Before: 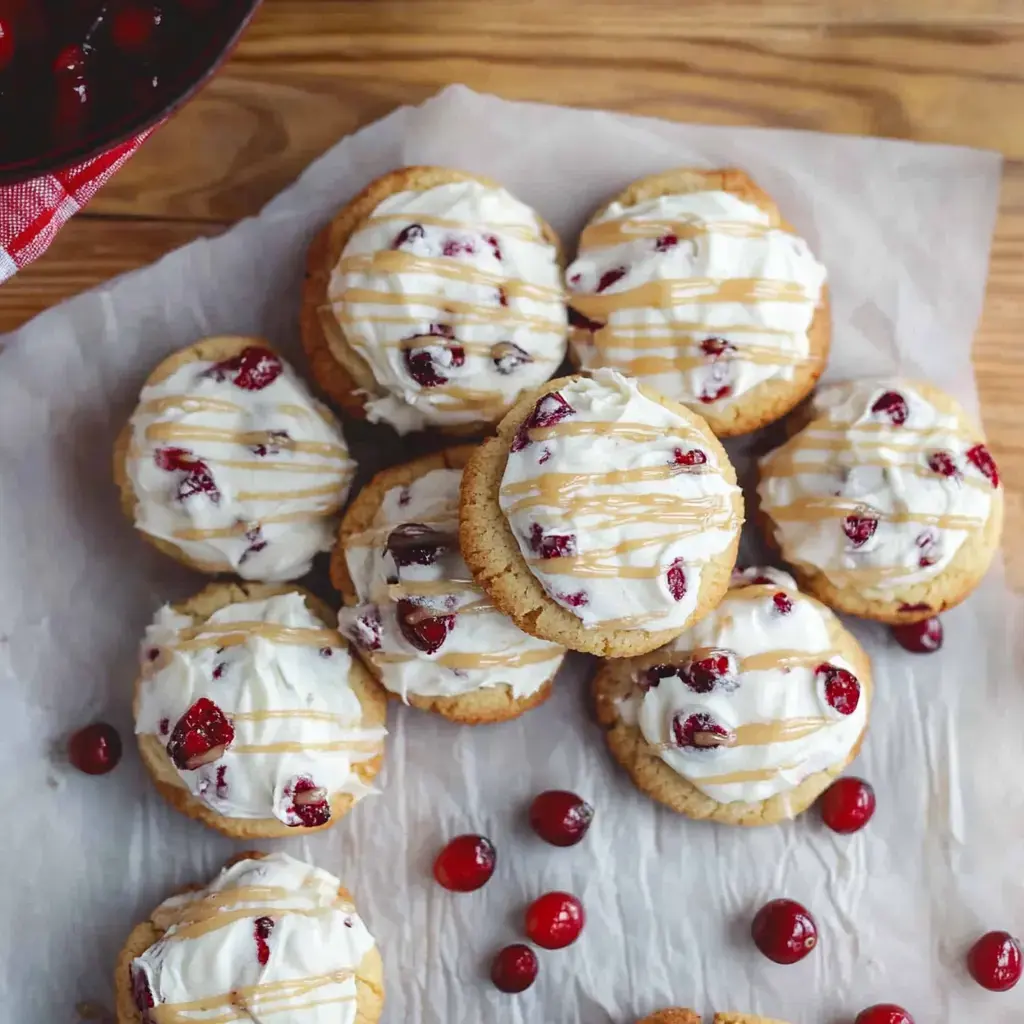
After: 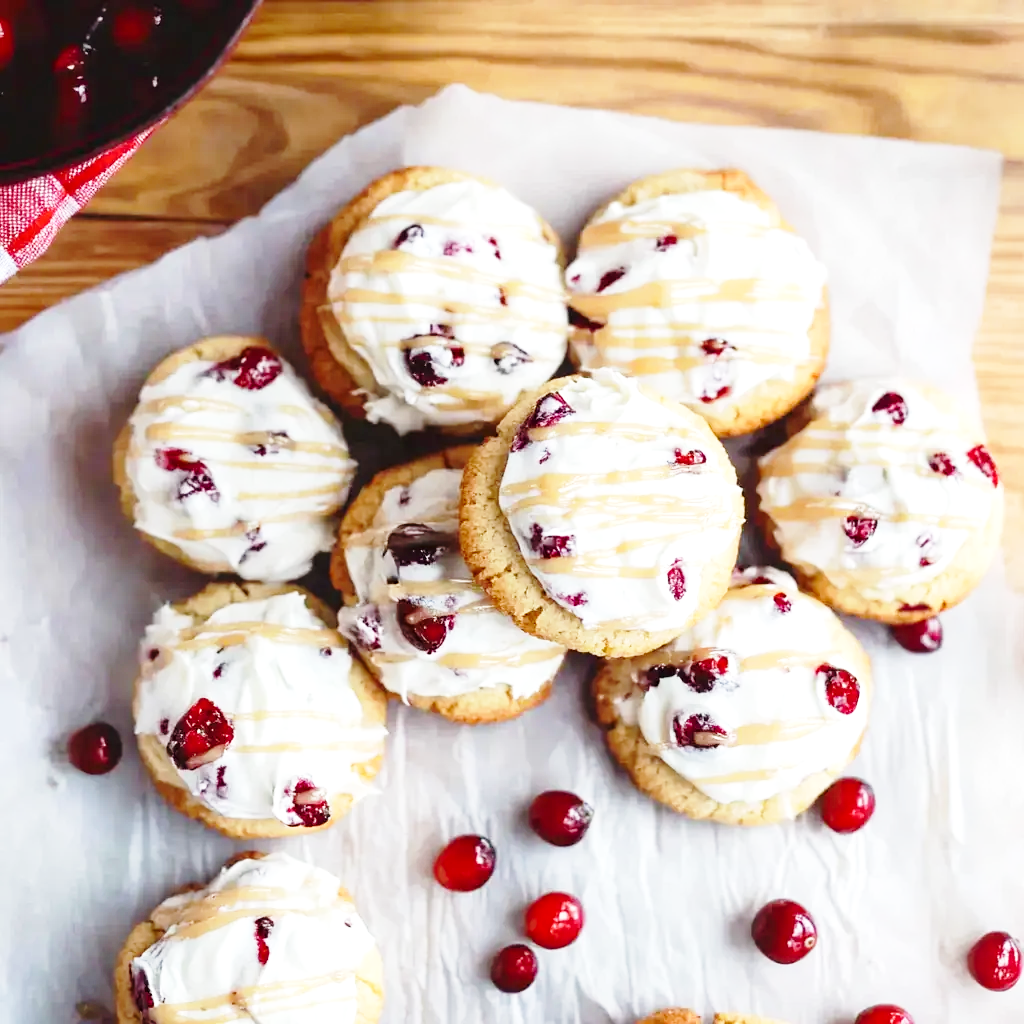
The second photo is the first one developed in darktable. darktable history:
base curve: curves: ch0 [(0, 0) (0.028, 0.03) (0.121, 0.232) (0.46, 0.748) (0.859, 0.968) (1, 1)], preserve colors none
exposure: black level correction 0.004, exposure 0.416 EV, compensate highlight preservation false
color zones: curves: ch1 [(0, 0.469) (0.01, 0.469) (0.12, 0.446) (0.248, 0.469) (0.5, 0.5) (0.748, 0.5) (0.99, 0.469) (1, 0.469)]
